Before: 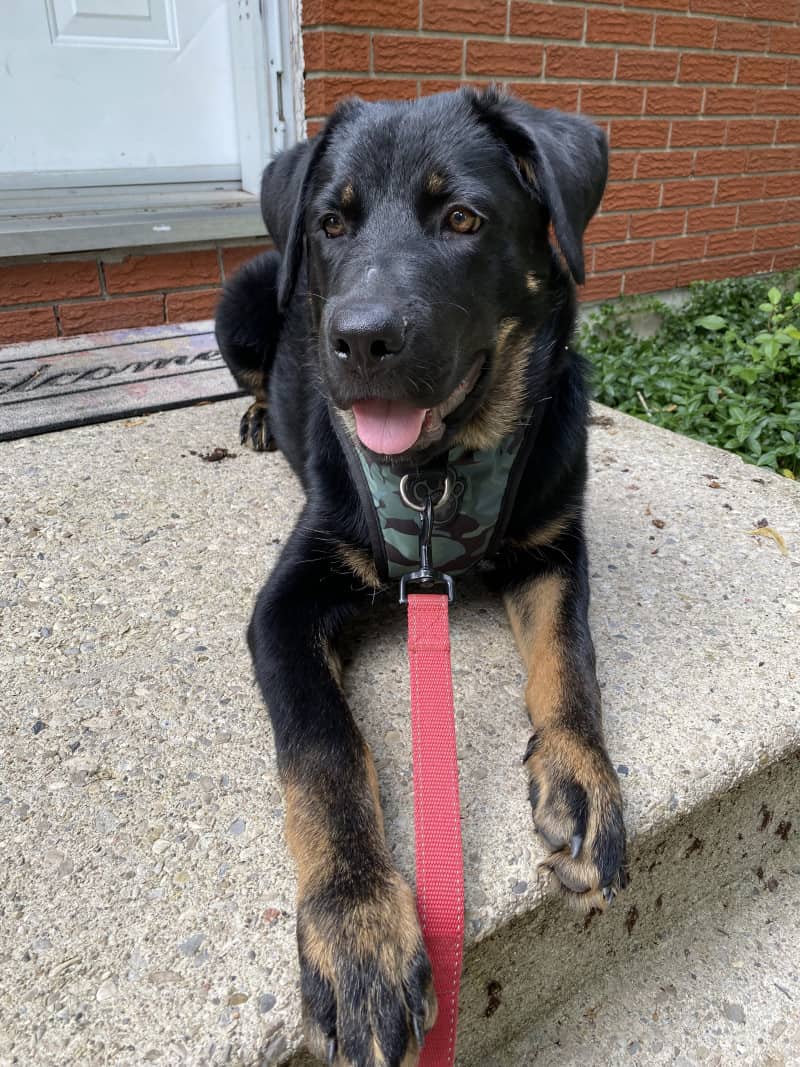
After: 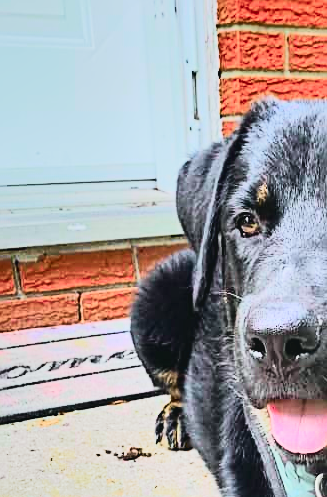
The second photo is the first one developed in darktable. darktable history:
crop and rotate: left 10.851%, top 0.118%, right 48.177%, bottom 53.27%
exposure: black level correction 0, exposure 1.105 EV, compensate highlight preservation false
tone curve: curves: ch0 [(0, 0.008) (0.081, 0.044) (0.177, 0.123) (0.283, 0.253) (0.416, 0.449) (0.495, 0.524) (0.661, 0.756) (0.796, 0.859) (1, 0.951)]; ch1 [(0, 0) (0.161, 0.092) (0.35, 0.33) (0.392, 0.392) (0.427, 0.426) (0.479, 0.472) (0.505, 0.5) (0.521, 0.524) (0.567, 0.564) (0.583, 0.588) (0.625, 0.627) (0.678, 0.733) (1, 1)]; ch2 [(0, 0) (0.346, 0.362) (0.404, 0.427) (0.502, 0.499) (0.531, 0.523) (0.544, 0.561) (0.58, 0.59) (0.629, 0.642) (0.717, 0.678) (1, 1)], color space Lab, independent channels, preserve colors none
shadows and highlights: radius 107.27, shadows 23.59, highlights -58.01, low approximation 0.01, soften with gaussian
base curve: curves: ch0 [(0, 0) (0.028, 0.03) (0.121, 0.232) (0.46, 0.748) (0.859, 0.968) (1, 1)]
sharpen: radius 2.708, amount 0.662
contrast brightness saturation: contrast -0.186, saturation 0.185
